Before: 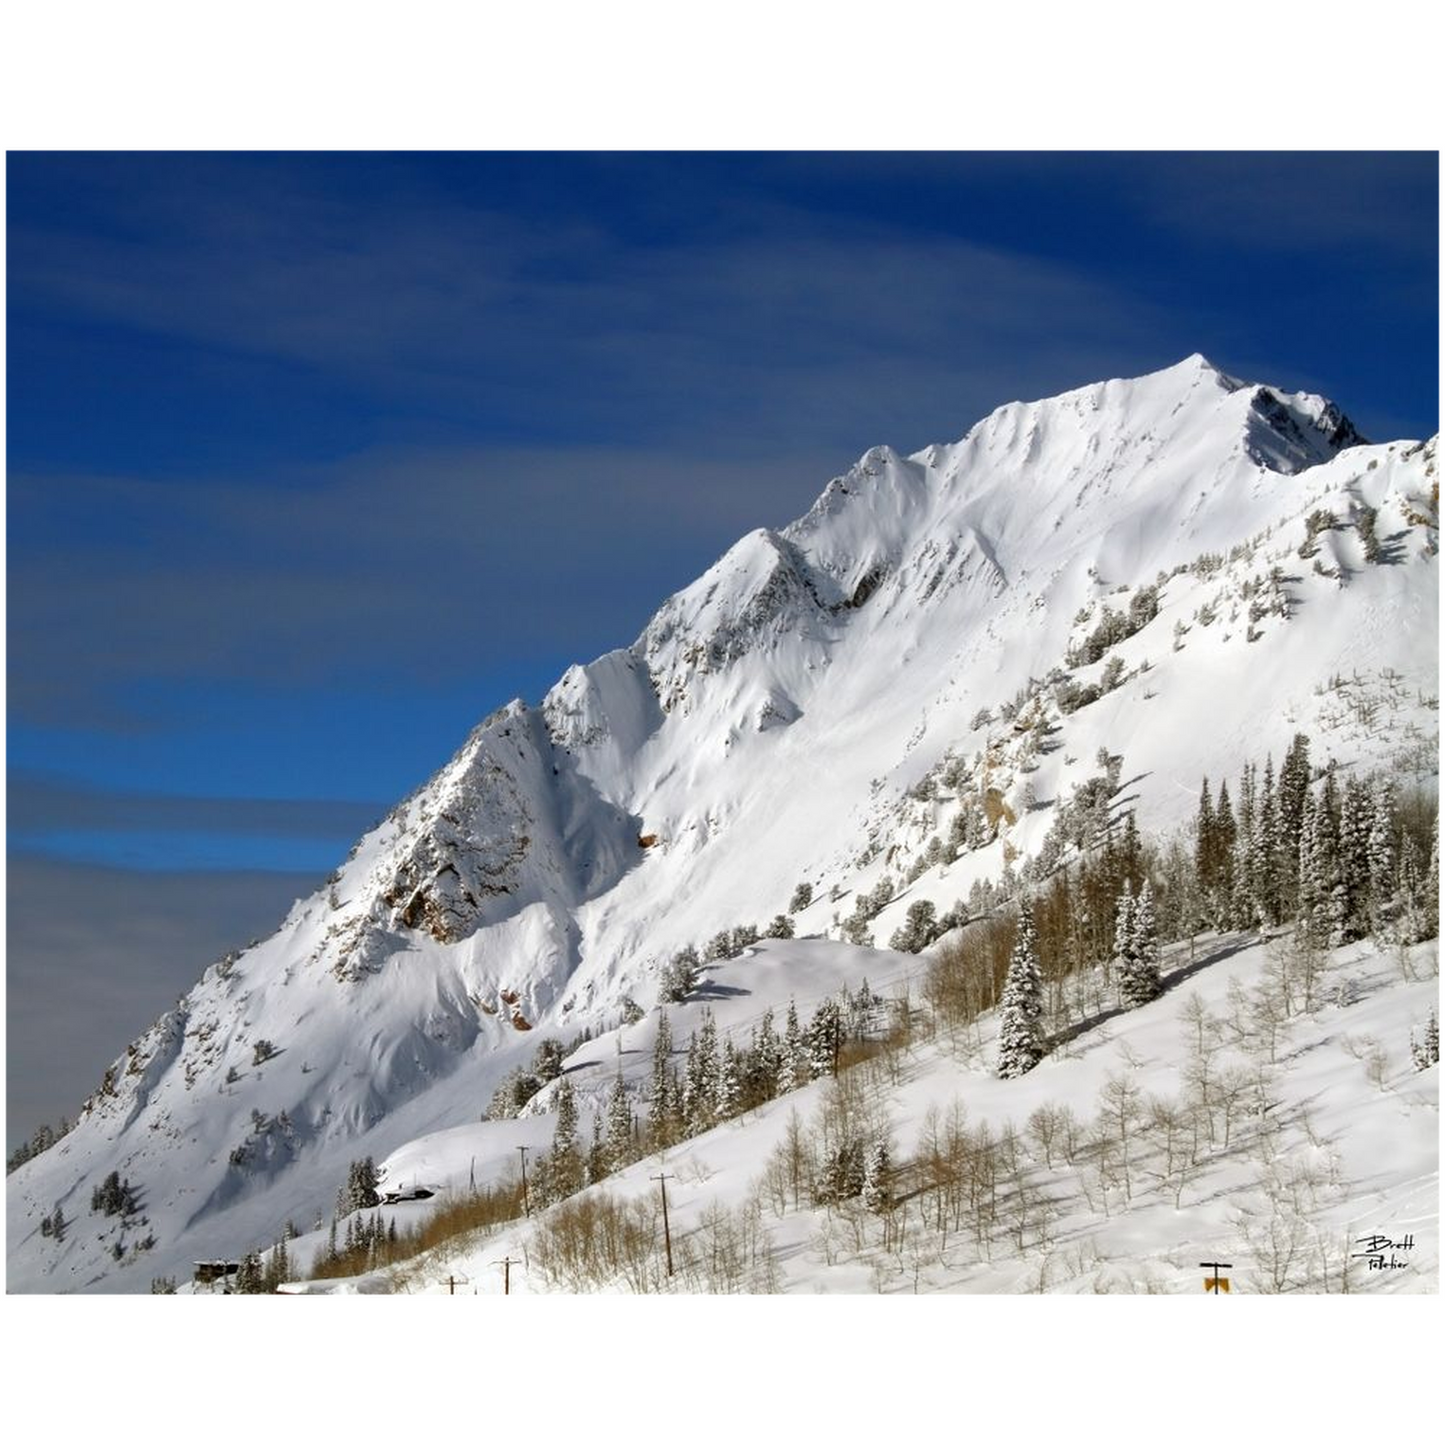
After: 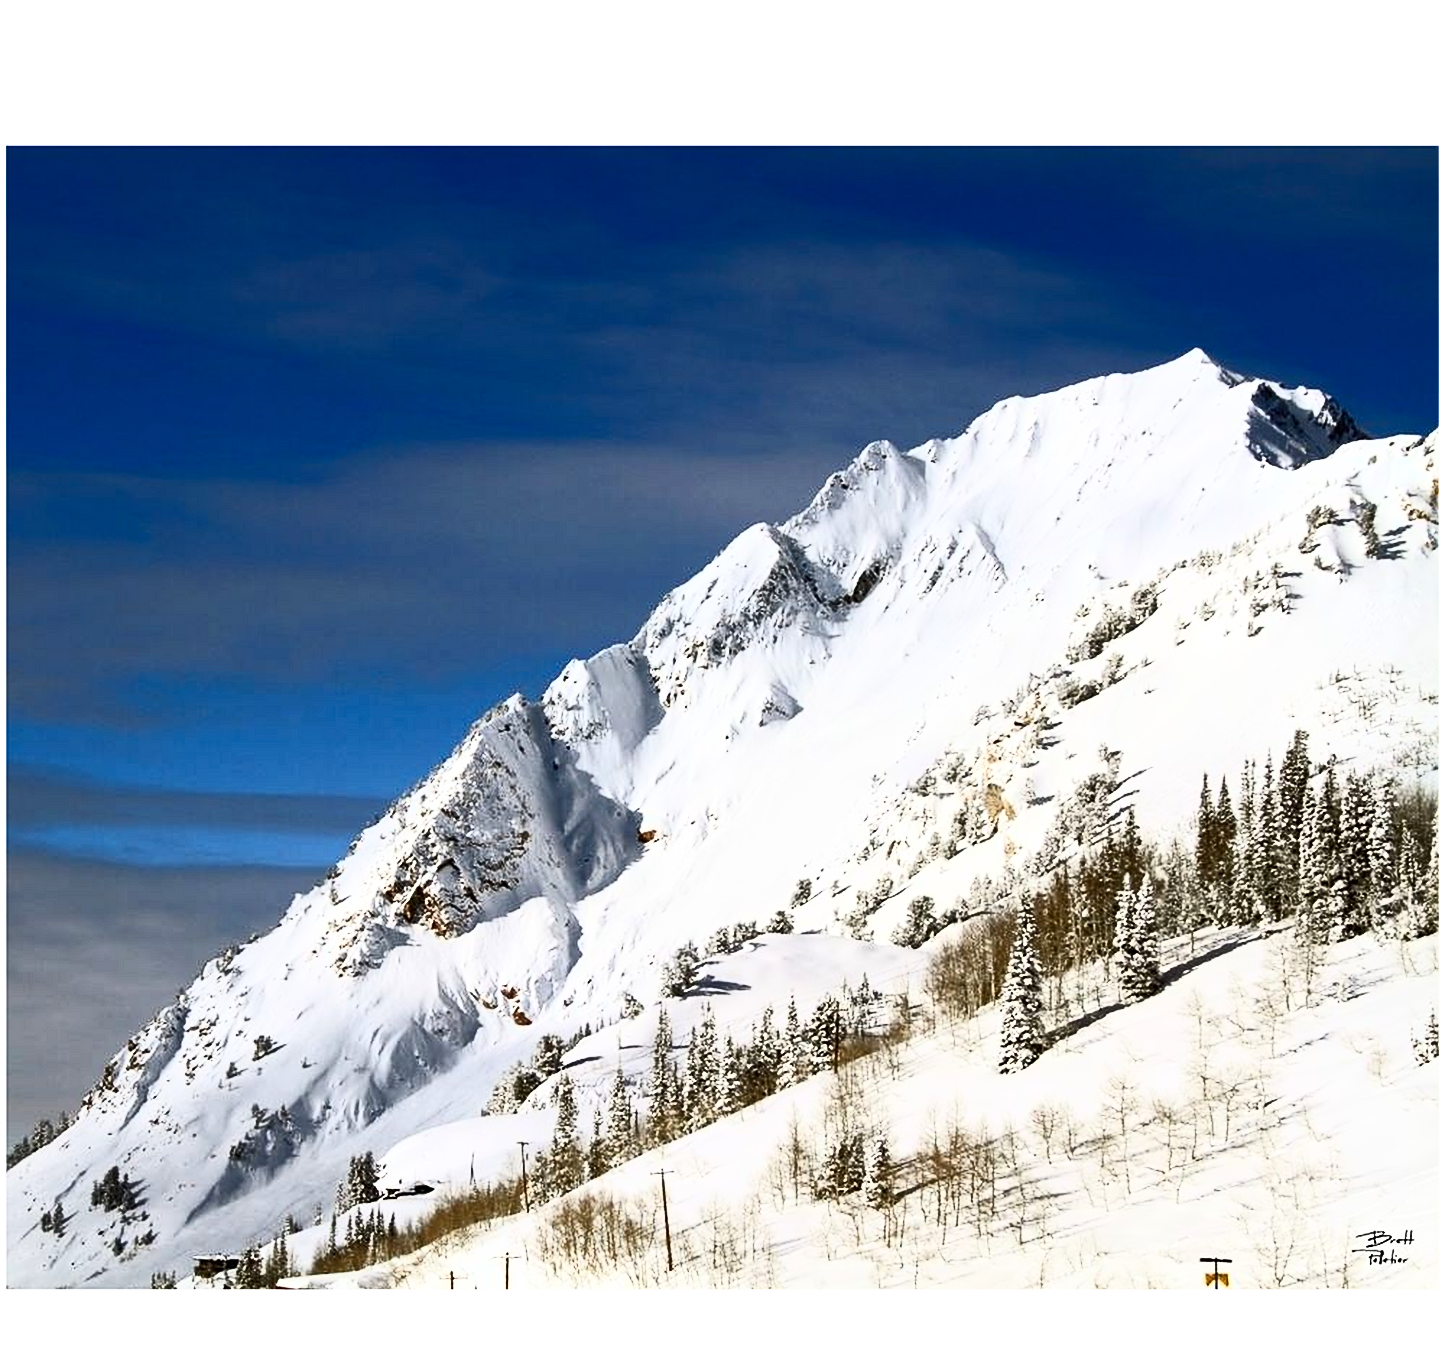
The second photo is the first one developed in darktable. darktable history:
sharpen: on, module defaults
contrast brightness saturation: contrast 0.607, brightness 0.342, saturation 0.145
crop: top 0.382%, right 0.258%, bottom 5.108%
